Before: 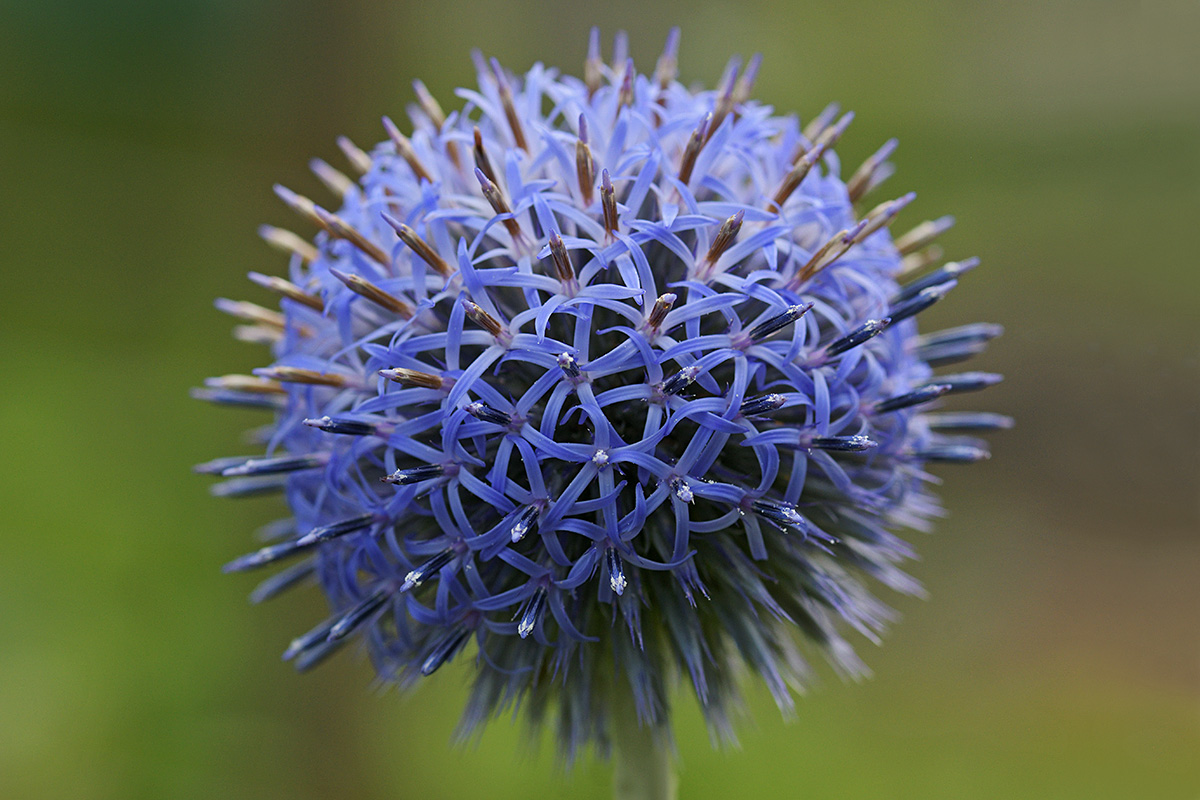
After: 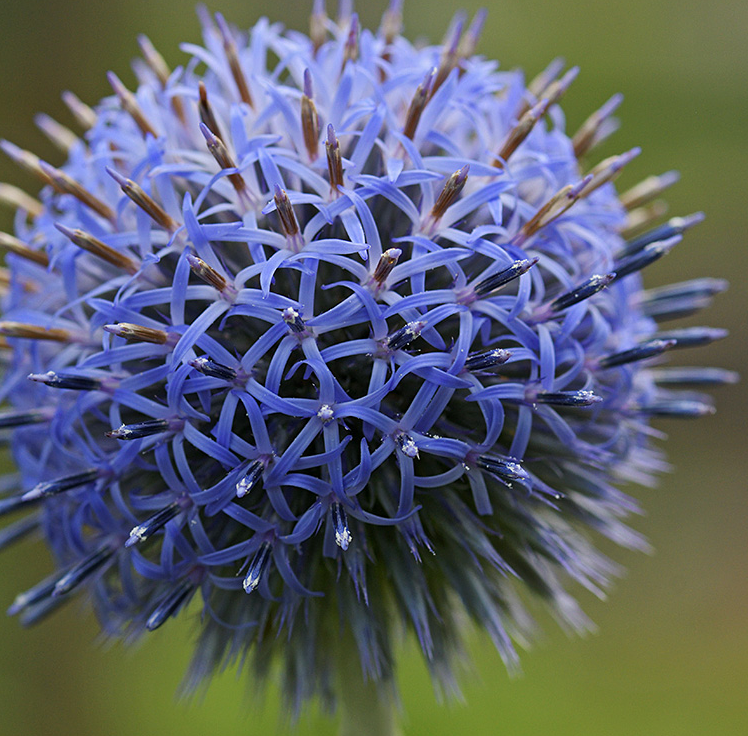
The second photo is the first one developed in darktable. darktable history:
crop and rotate: left 22.918%, top 5.629%, right 14.711%, bottom 2.247%
color zones: curves: ch1 [(0, 0.513) (0.143, 0.524) (0.286, 0.511) (0.429, 0.506) (0.571, 0.503) (0.714, 0.503) (0.857, 0.508) (1, 0.513)]
